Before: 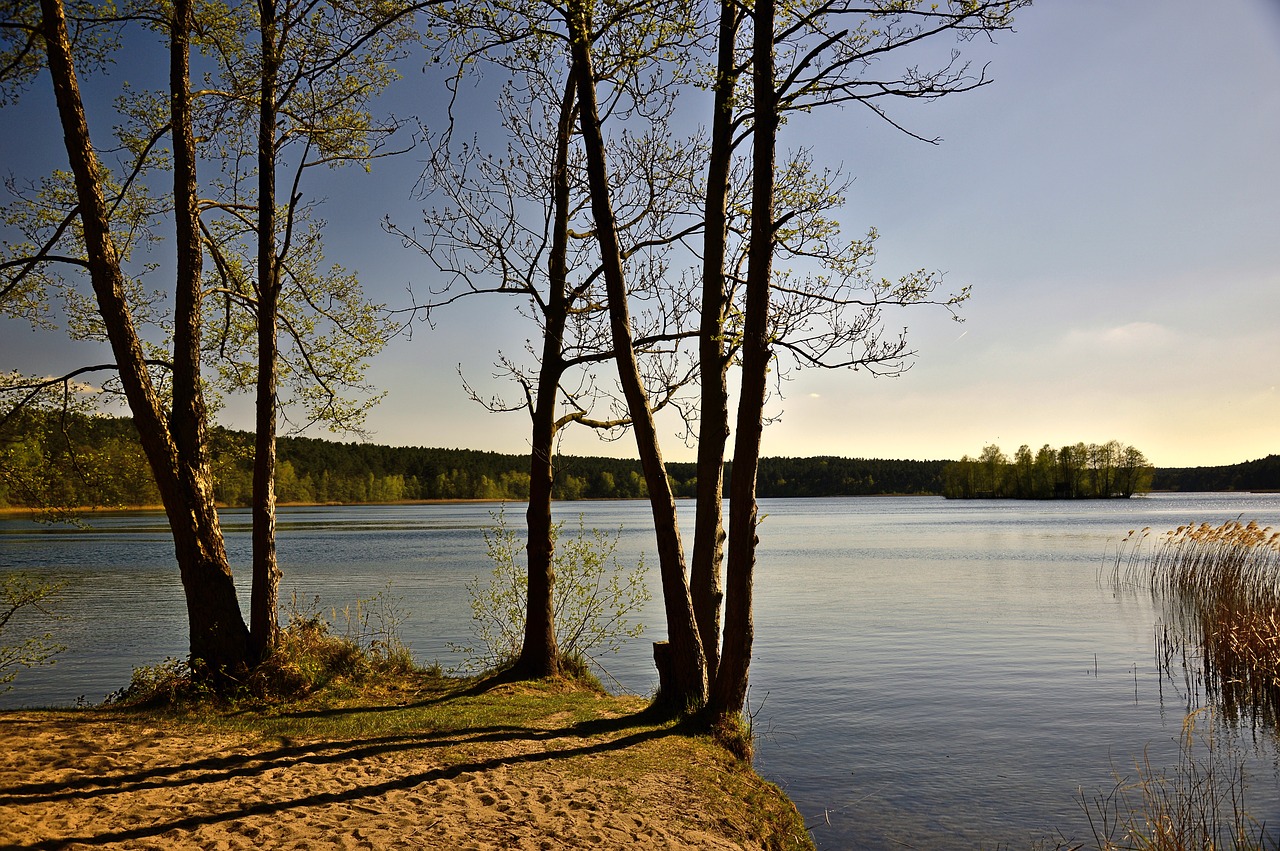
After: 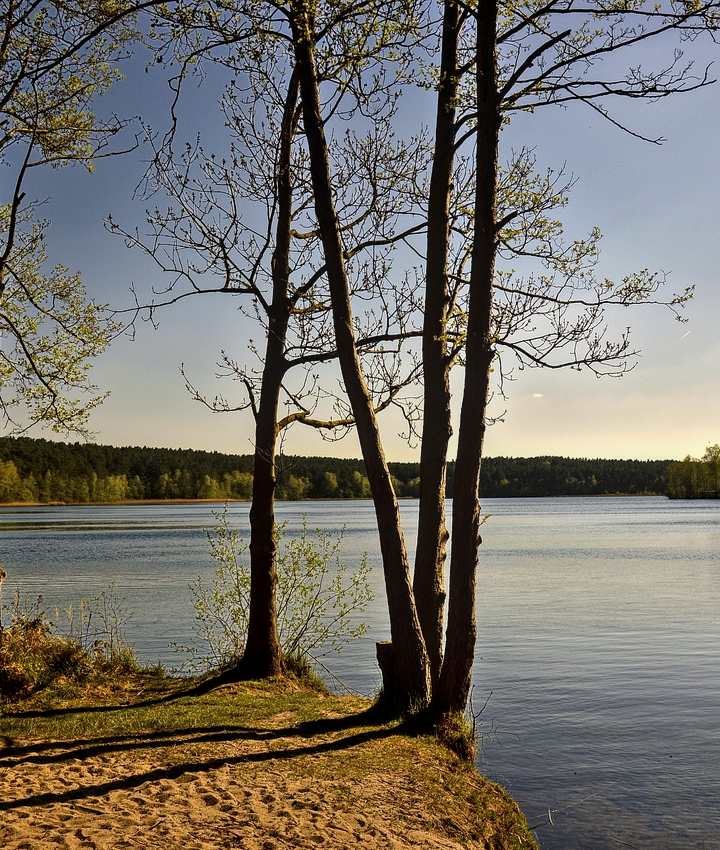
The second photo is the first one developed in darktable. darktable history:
local contrast: on, module defaults
crop: left 21.661%, right 22.081%, bottom 0.008%
